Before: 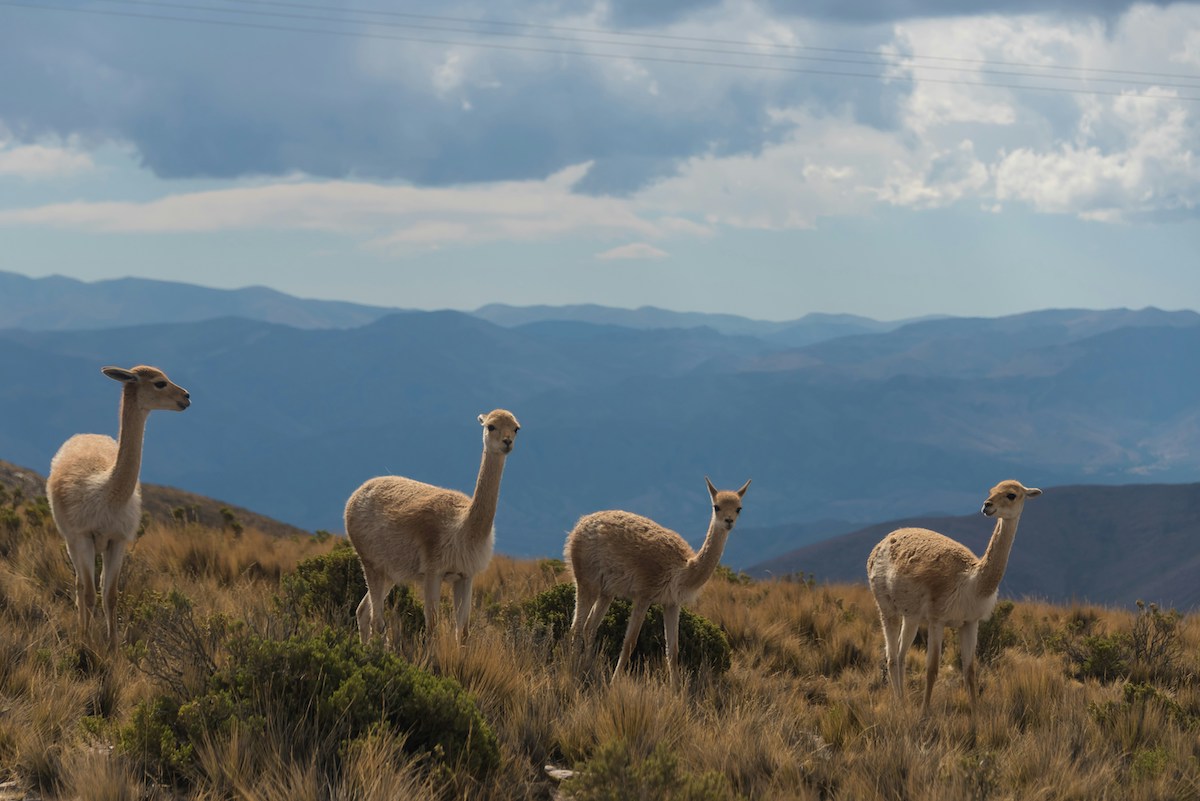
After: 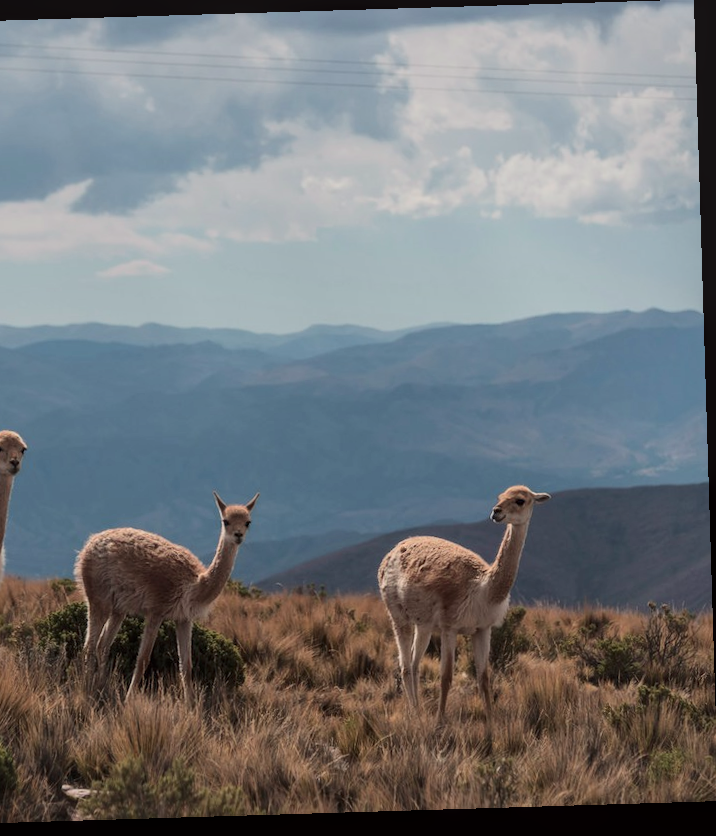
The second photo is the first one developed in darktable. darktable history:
crop: left 41.402%
exposure: exposure -0.064 EV, compensate highlight preservation false
tone curve: curves: ch0 [(0, 0.023) (0.184, 0.168) (0.491, 0.519) (0.748, 0.765) (1, 0.919)]; ch1 [(0, 0) (0.179, 0.173) (0.322, 0.32) (0.424, 0.424) (0.496, 0.501) (0.563, 0.586) (0.761, 0.803) (1, 1)]; ch2 [(0, 0) (0.434, 0.447) (0.483, 0.487) (0.557, 0.541) (0.697, 0.68) (1, 1)], color space Lab, independent channels, preserve colors none
rotate and perspective: rotation -1.75°, automatic cropping off
color zones: curves: ch0 [(0.25, 0.5) (0.428, 0.473) (0.75, 0.5)]; ch1 [(0.243, 0.479) (0.398, 0.452) (0.75, 0.5)]
white balance: emerald 1
local contrast: on, module defaults
